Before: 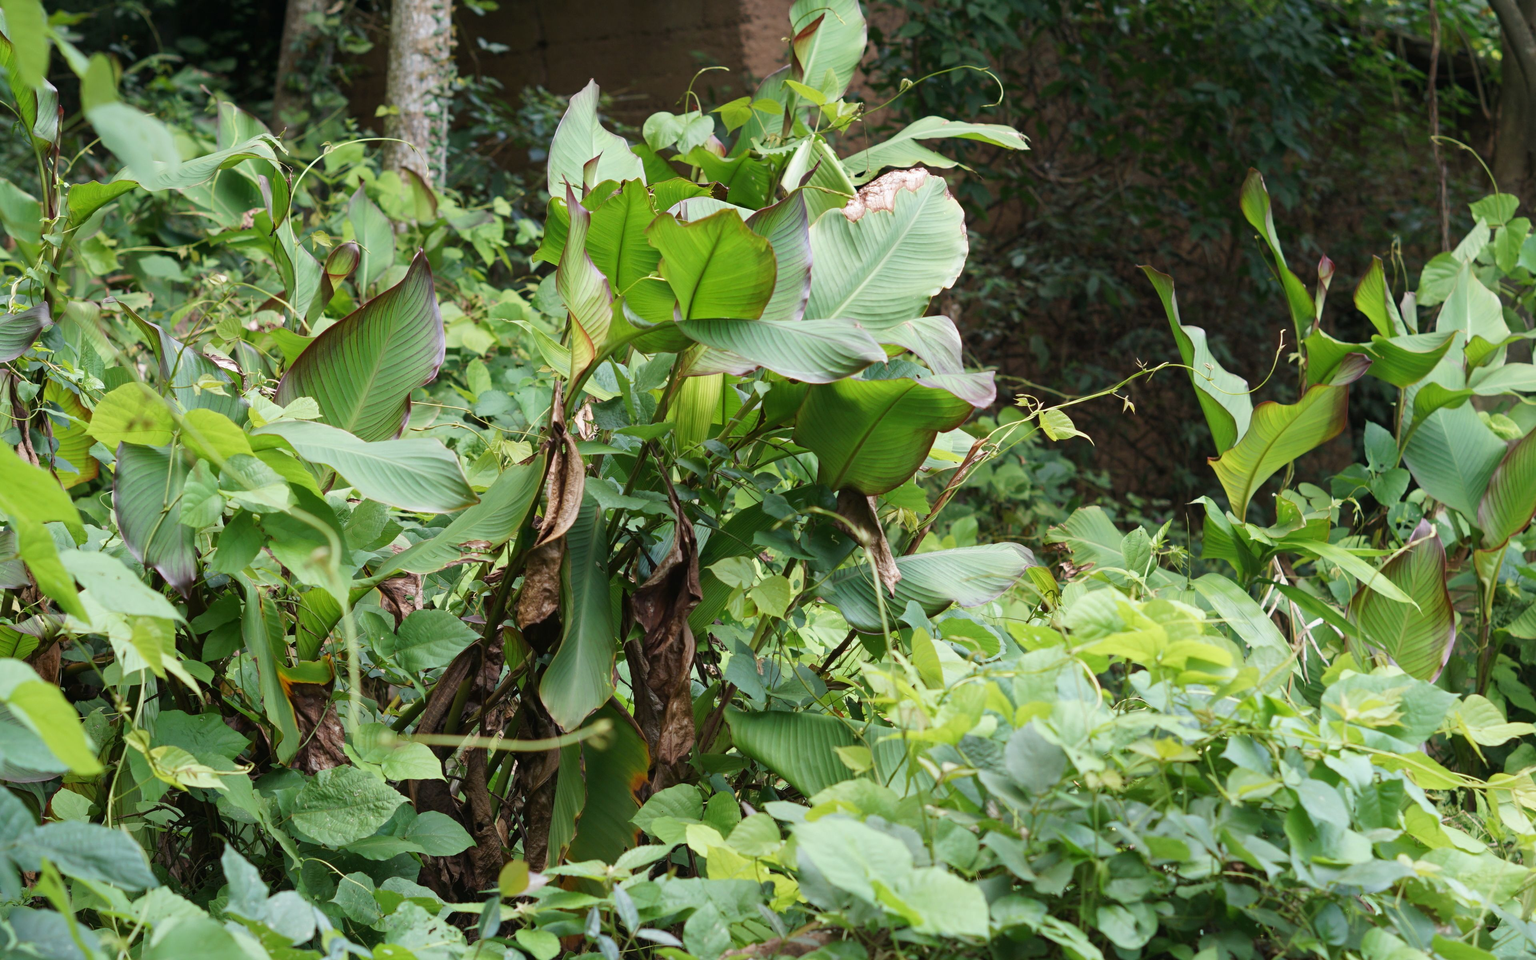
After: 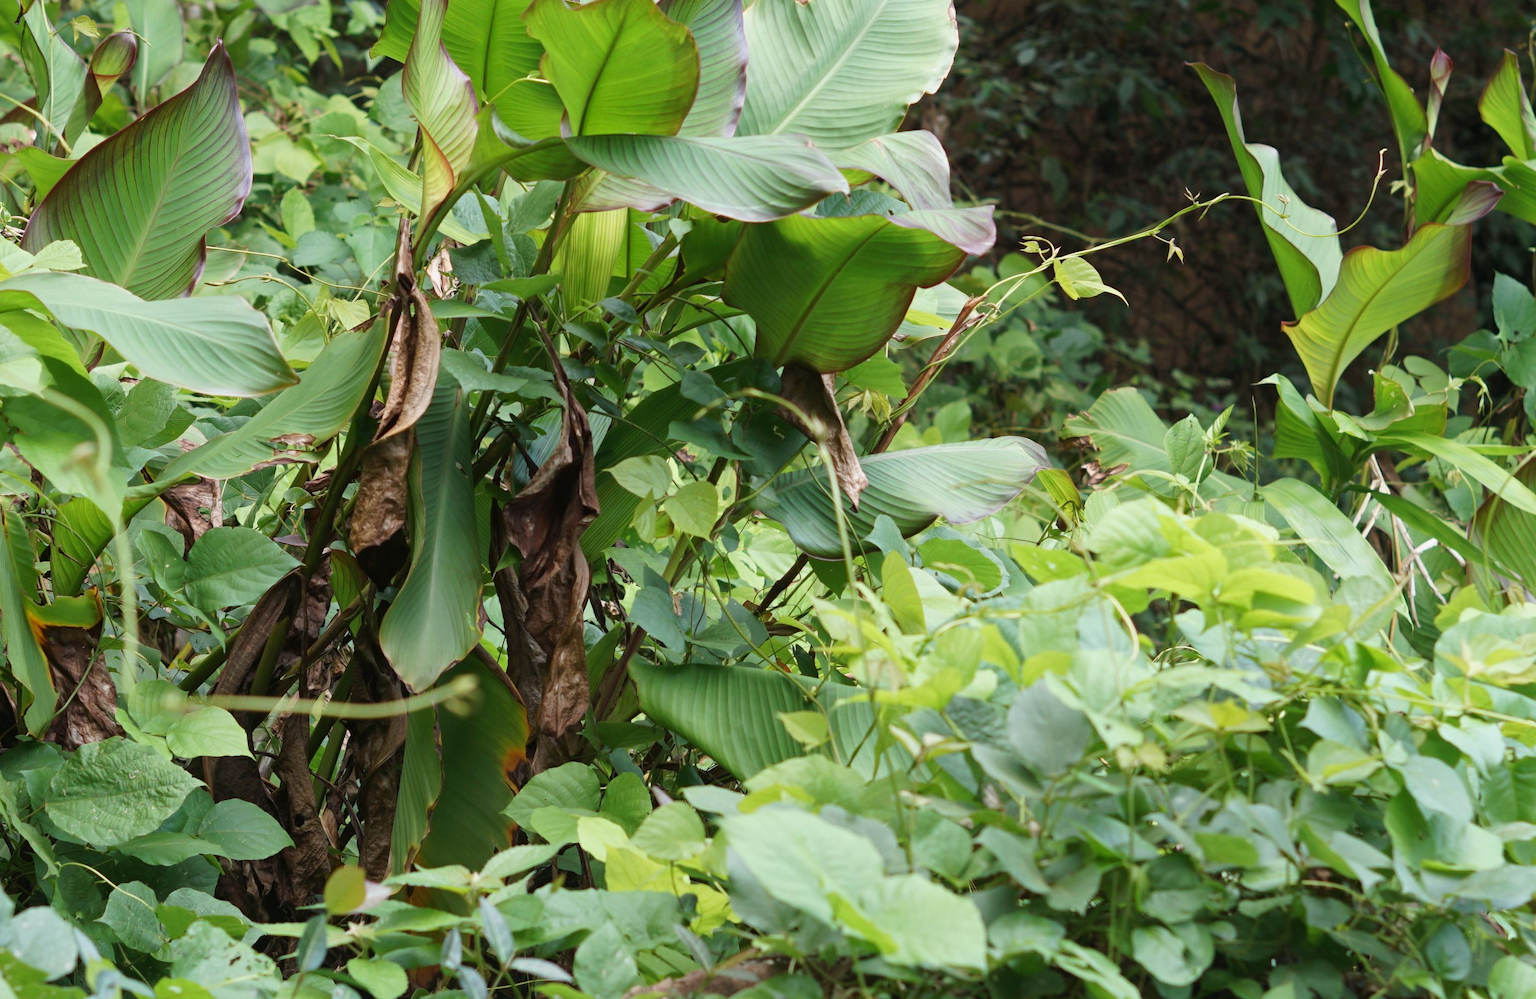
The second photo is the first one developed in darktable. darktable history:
crop: left 16.843%, top 22.865%, right 9.048%
